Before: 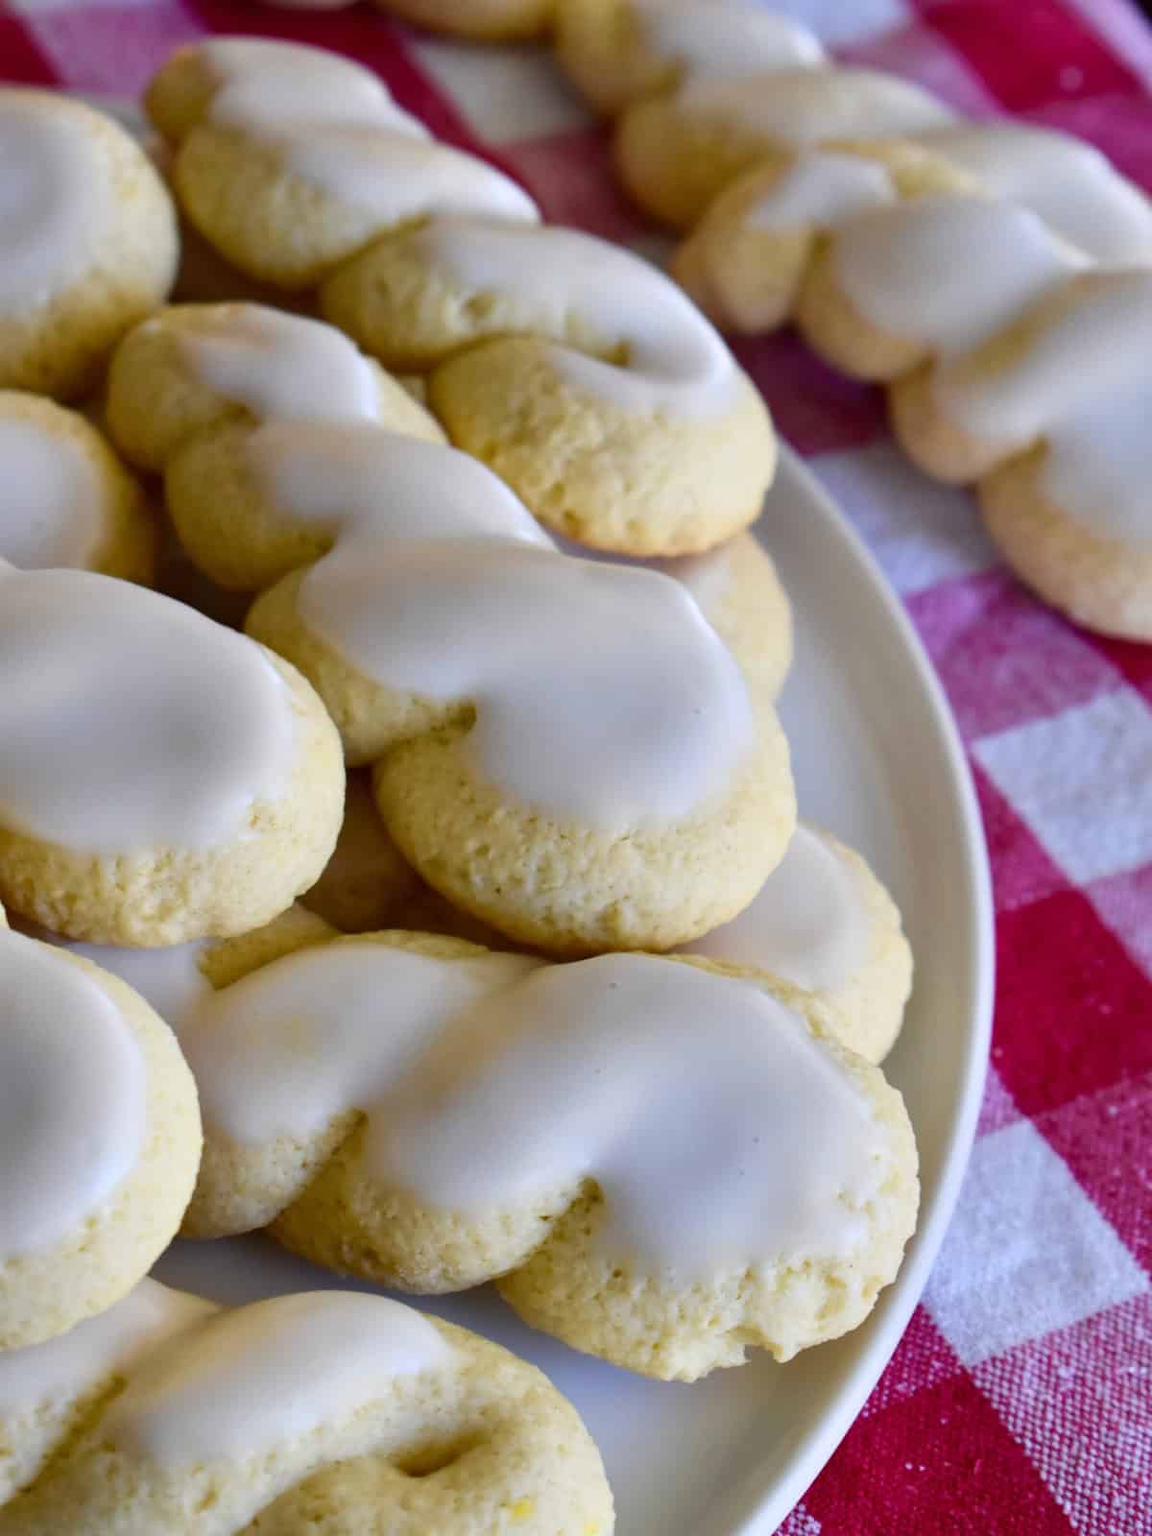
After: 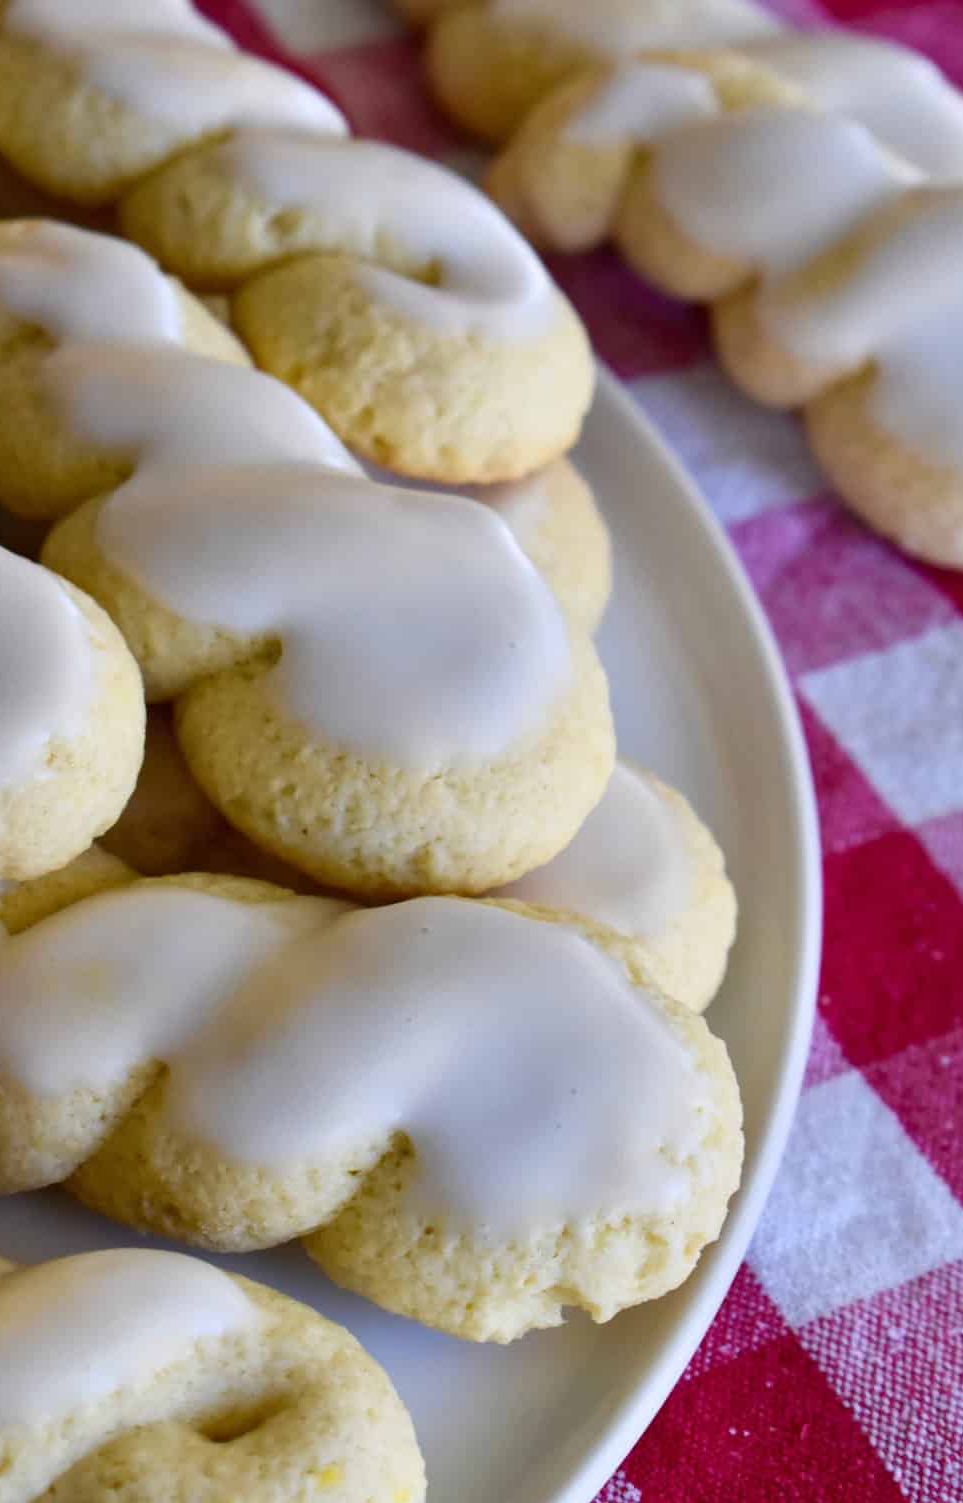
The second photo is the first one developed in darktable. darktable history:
crop and rotate: left 17.902%, top 6.005%, right 1.819%
